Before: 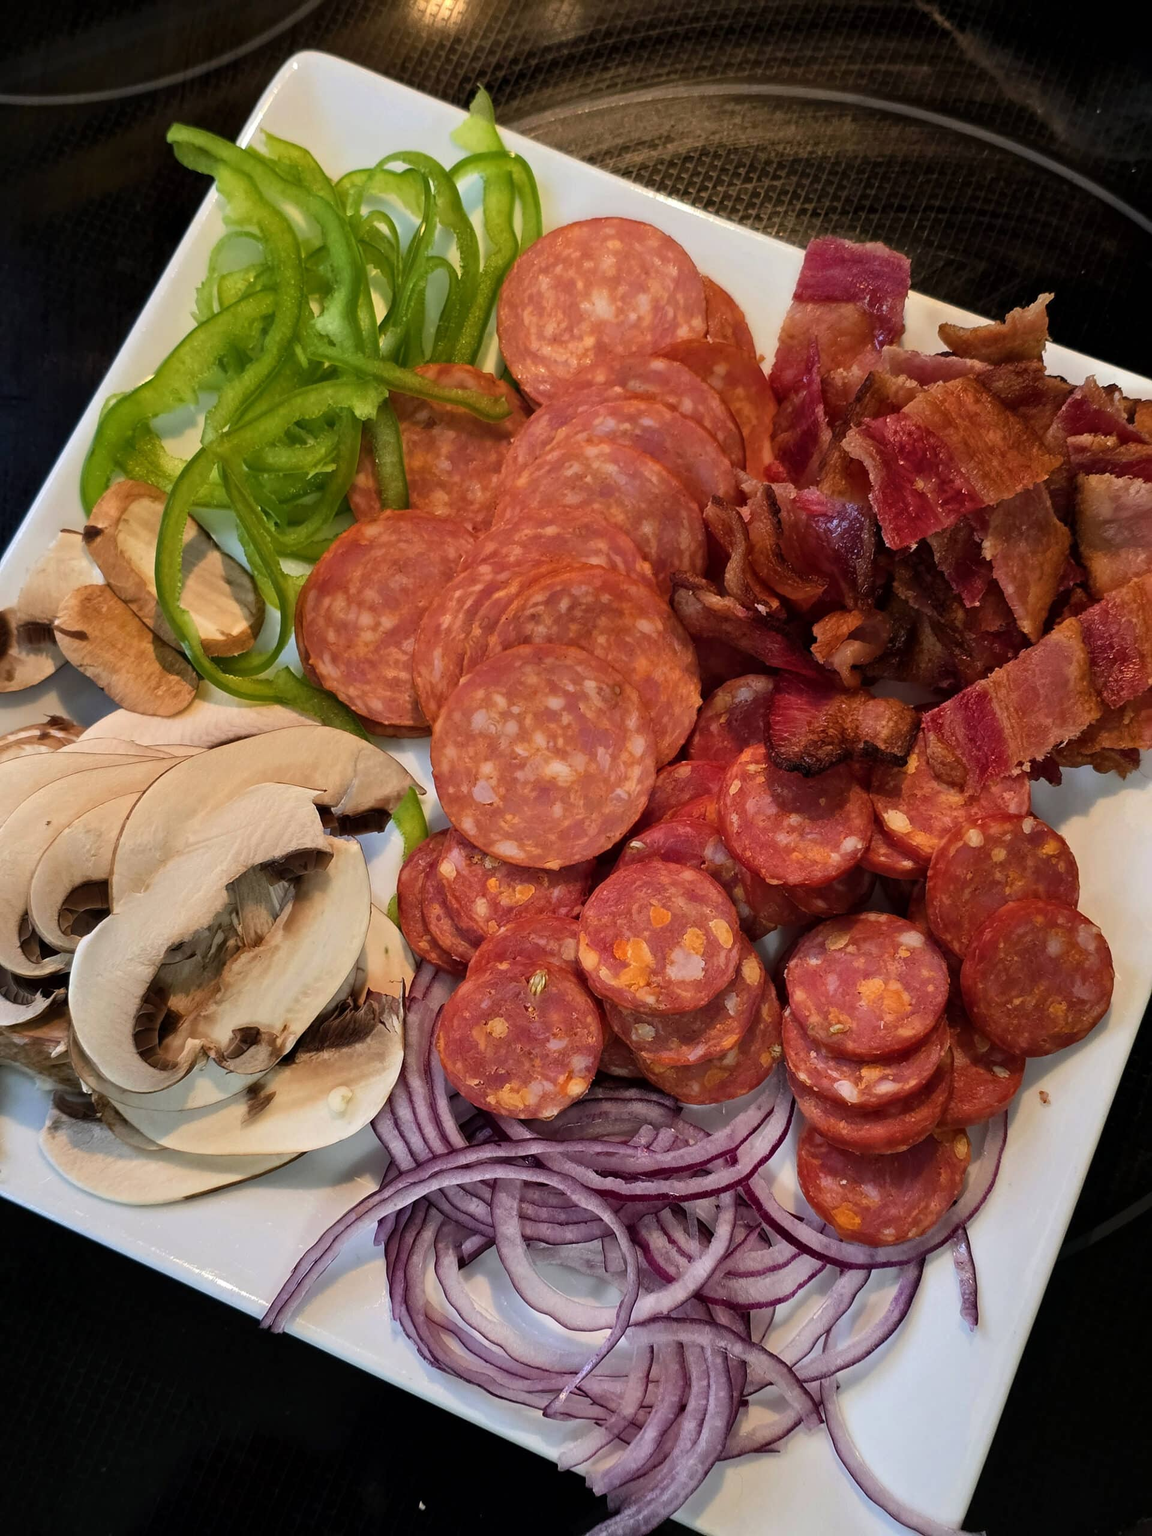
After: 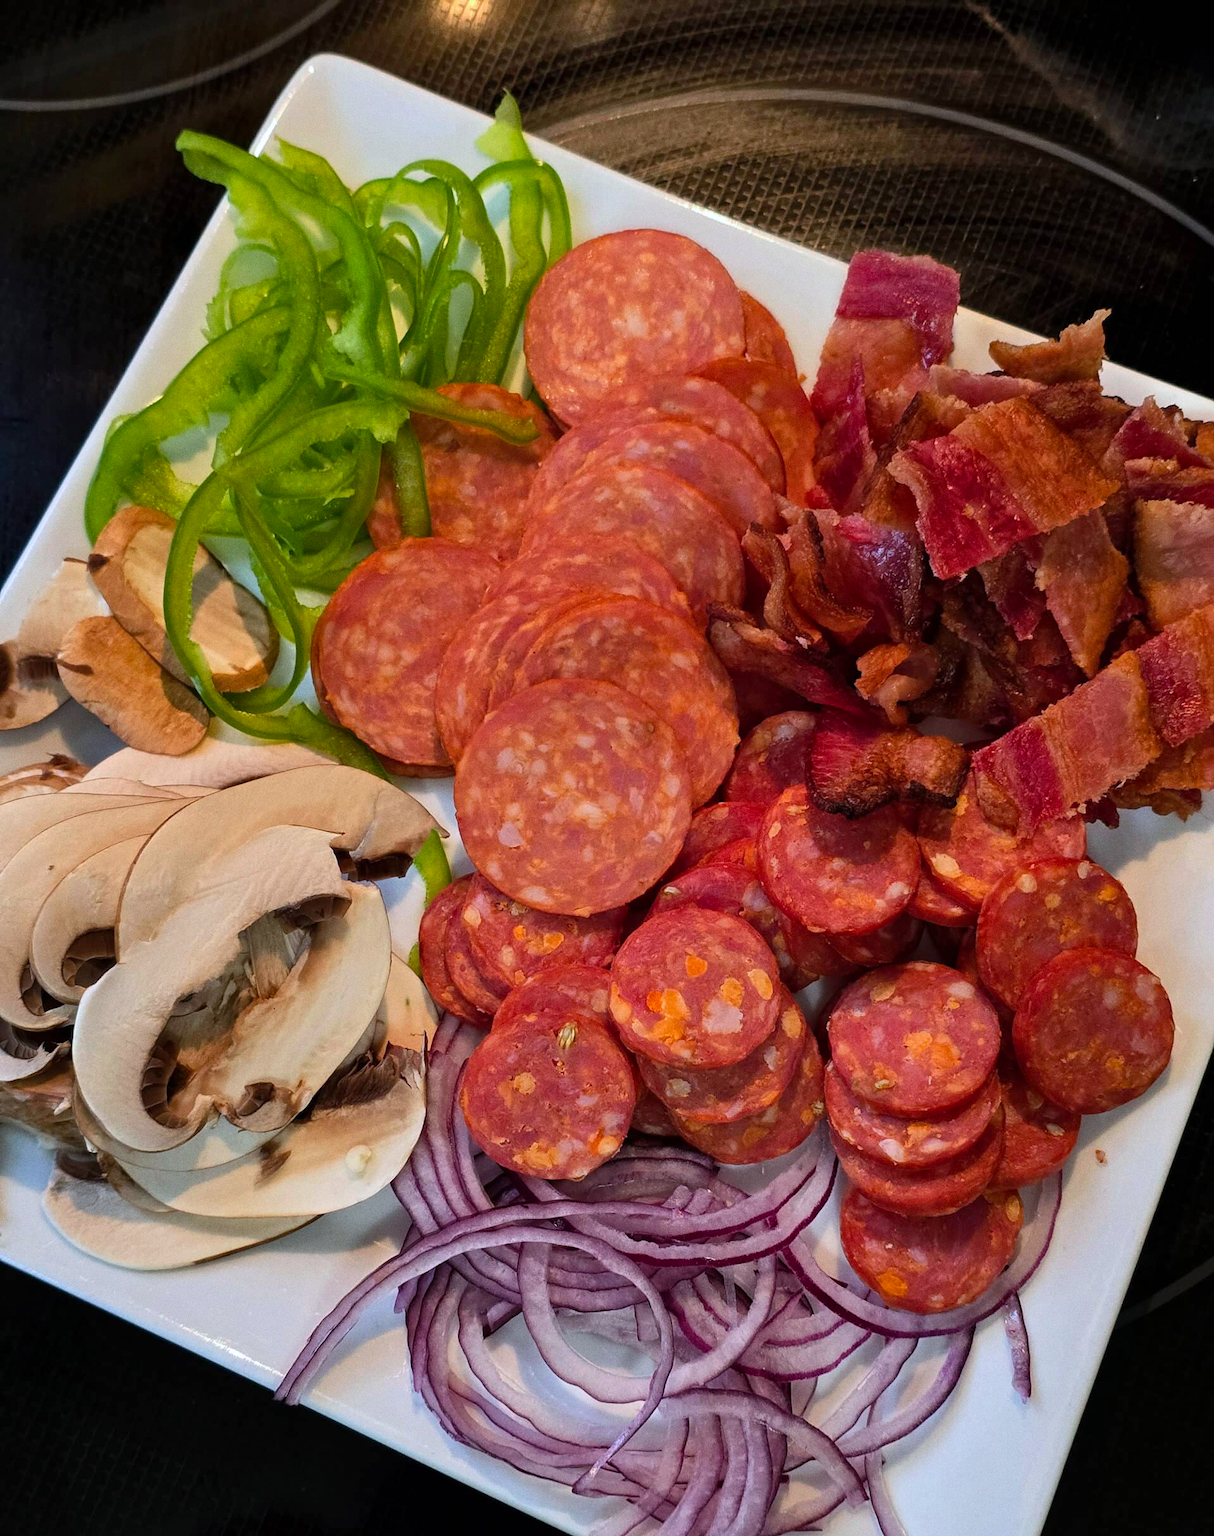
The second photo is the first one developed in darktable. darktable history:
crop and rotate: top 0%, bottom 5.097%
white balance: red 0.976, blue 1.04
grain: coarseness 0.09 ISO
shadows and highlights: shadows 20.91, highlights -35.45, soften with gaussian
